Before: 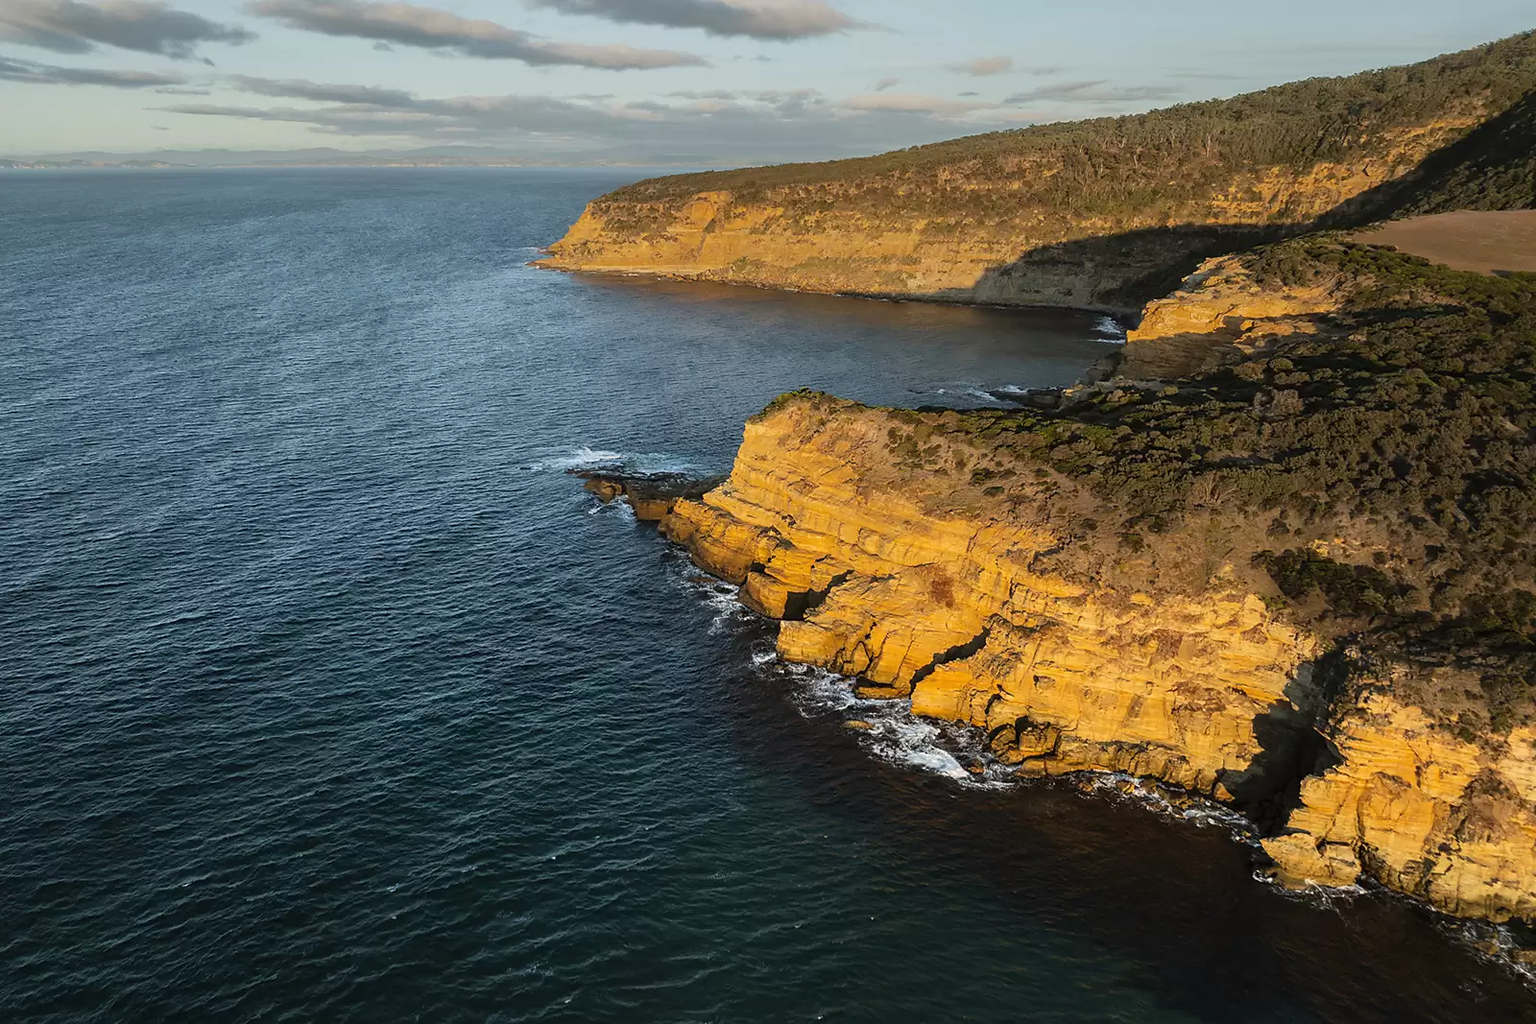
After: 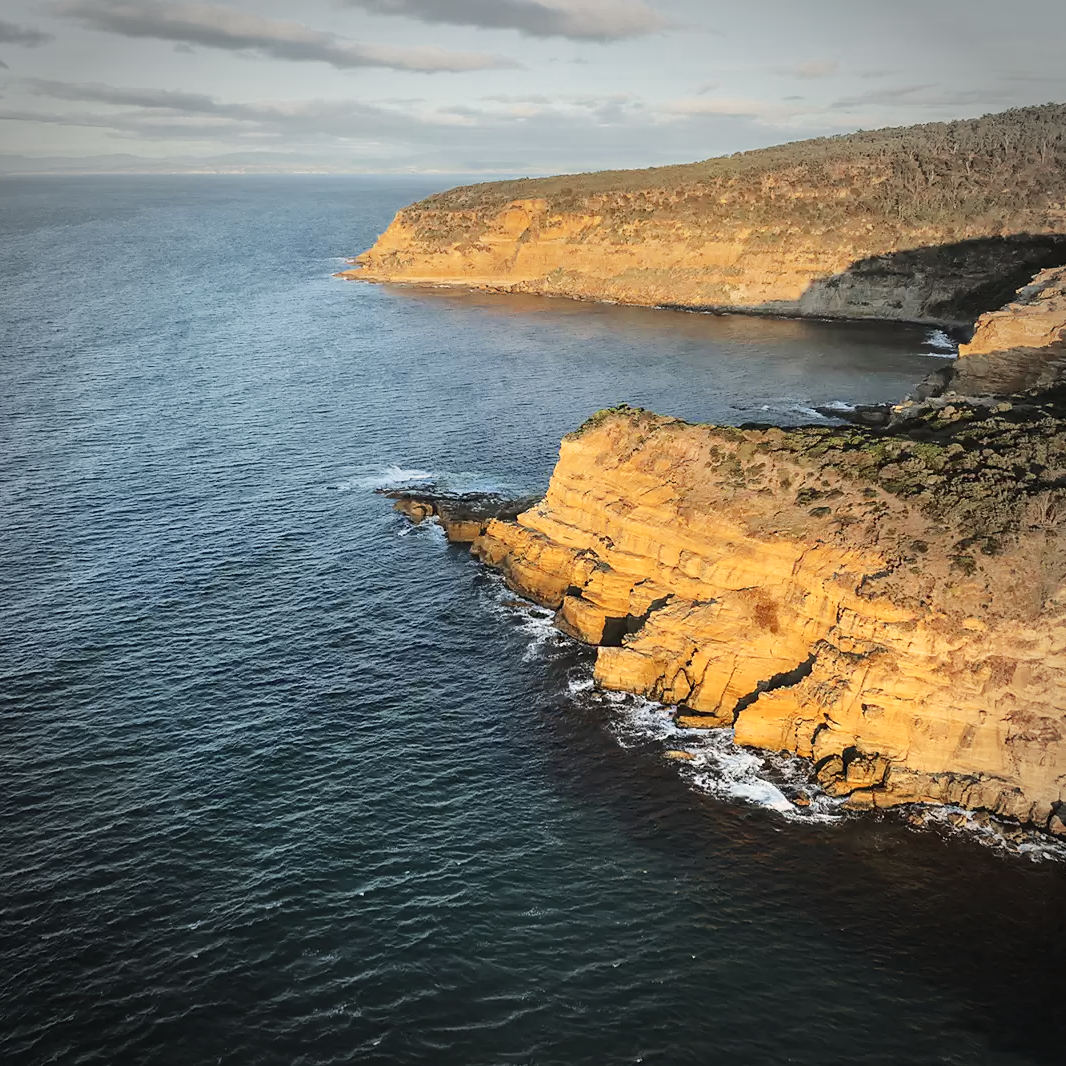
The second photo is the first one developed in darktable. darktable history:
color zones: curves: ch0 [(0, 0.5) (0.125, 0.4) (0.25, 0.5) (0.375, 0.4) (0.5, 0.4) (0.625, 0.35) (0.75, 0.35) (0.875, 0.5)]; ch1 [(0, 0.35) (0.125, 0.45) (0.25, 0.35) (0.375, 0.35) (0.5, 0.35) (0.625, 0.35) (0.75, 0.45) (0.875, 0.35)]; ch2 [(0, 0.6) (0.125, 0.5) (0.25, 0.5) (0.375, 0.6) (0.5, 0.6) (0.625, 0.5) (0.75, 0.5) (0.875, 0.5)]
base curve: curves: ch0 [(0, 0) (0.025, 0.046) (0.112, 0.277) (0.467, 0.74) (0.814, 0.929) (1, 0.942)]
crop and rotate: left 13.537%, right 19.796%
vignetting: width/height ratio 1.094
